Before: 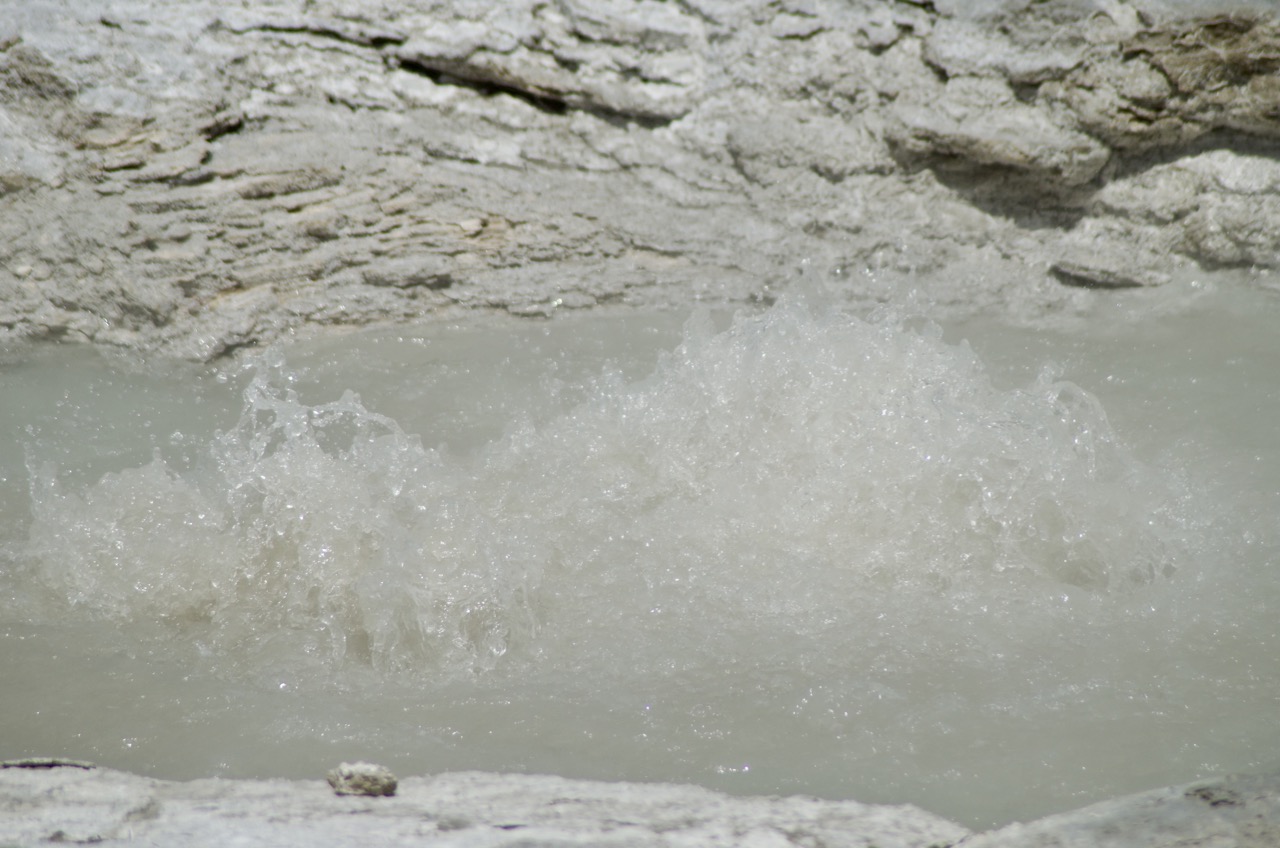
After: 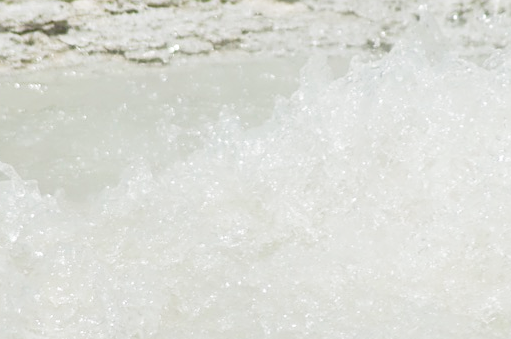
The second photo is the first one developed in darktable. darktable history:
filmic rgb: middle gray luminance 9.23%, black relative exposure -10.55 EV, white relative exposure 3.45 EV, threshold 6 EV, target black luminance 0%, hardness 5.98, latitude 59.69%, contrast 1.087, highlights saturation mix 5%, shadows ↔ highlights balance 29.23%, add noise in highlights 0, color science v3 (2019), use custom middle-gray values true, iterations of high-quality reconstruction 0, contrast in highlights soft, enable highlight reconstruction true
sharpen: on, module defaults
crop: left 30%, top 30%, right 30%, bottom 30%
